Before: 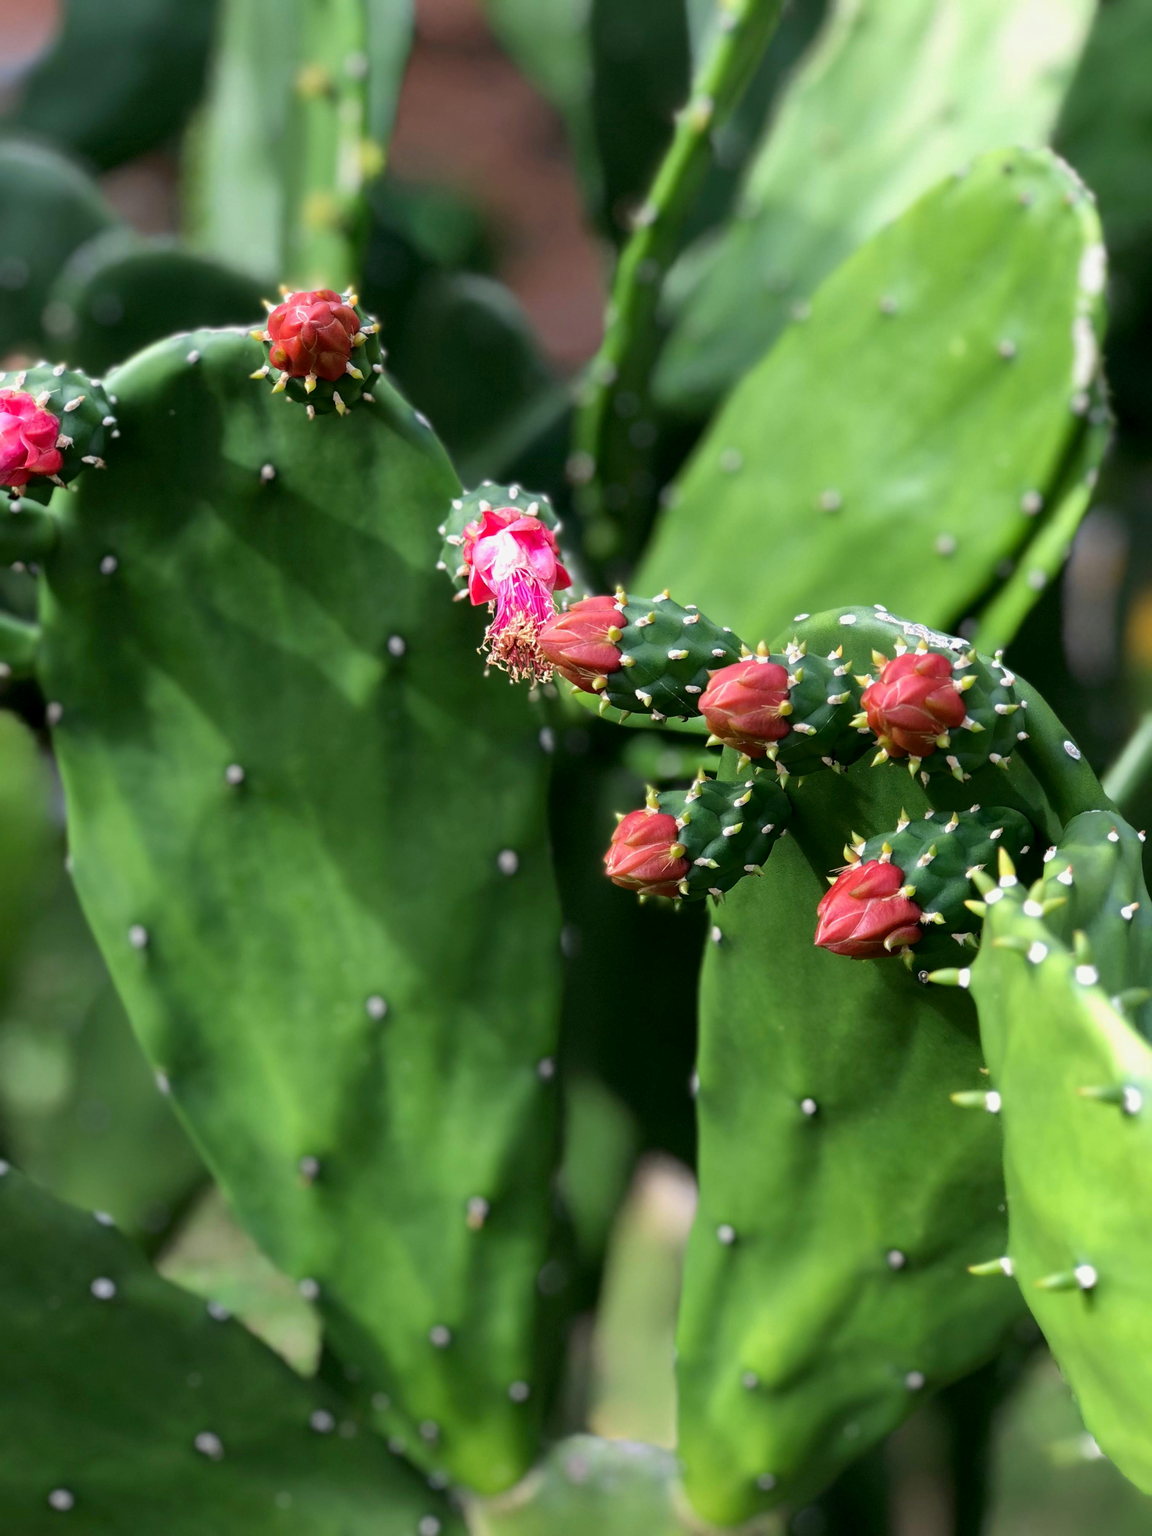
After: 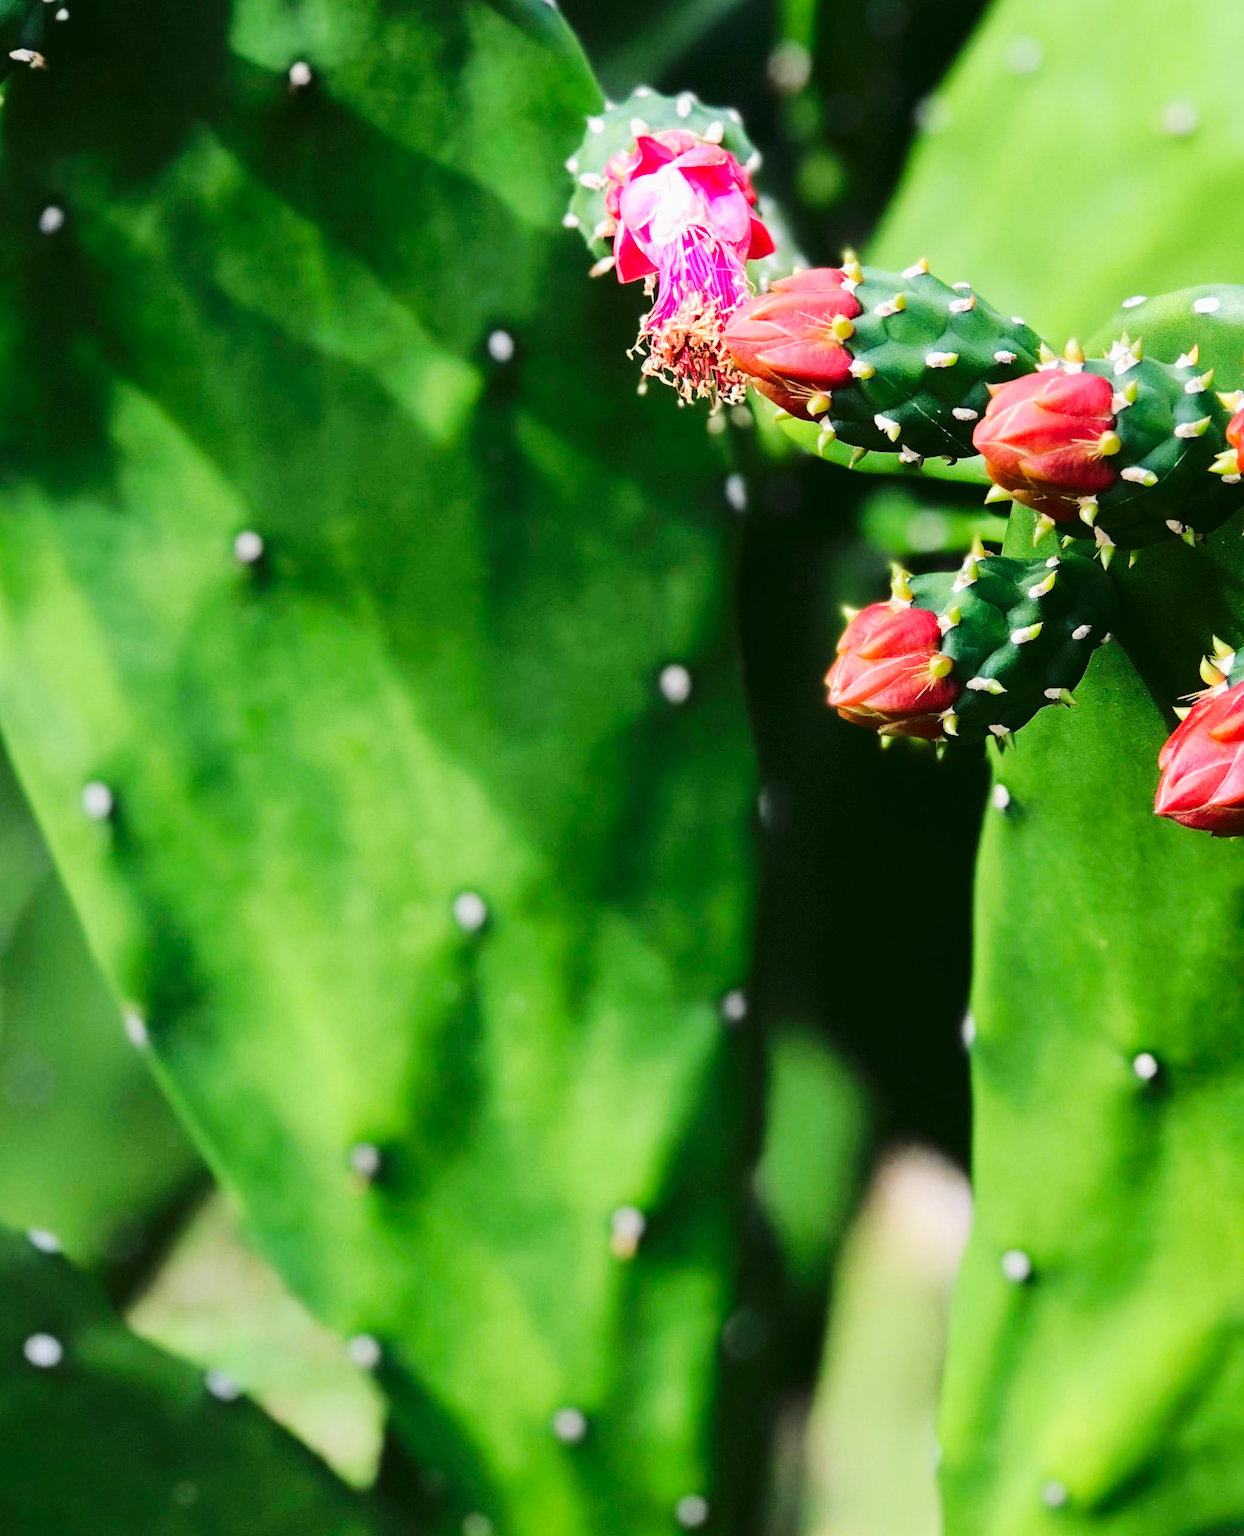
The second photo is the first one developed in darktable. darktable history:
base curve: curves: ch0 [(0, 0) (0.032, 0.025) (0.121, 0.166) (0.206, 0.329) (0.605, 0.79) (1, 1)], preserve colors none
crop: left 6.608%, top 27.653%, right 24.276%, bottom 8.346%
tone curve: curves: ch0 [(0, 0) (0.003, 0.031) (0.011, 0.041) (0.025, 0.054) (0.044, 0.06) (0.069, 0.083) (0.1, 0.108) (0.136, 0.135) (0.177, 0.179) (0.224, 0.231) (0.277, 0.294) (0.335, 0.378) (0.399, 0.463) (0.468, 0.552) (0.543, 0.627) (0.623, 0.694) (0.709, 0.776) (0.801, 0.849) (0.898, 0.905) (1, 1)], color space Lab, linked channels, preserve colors none
